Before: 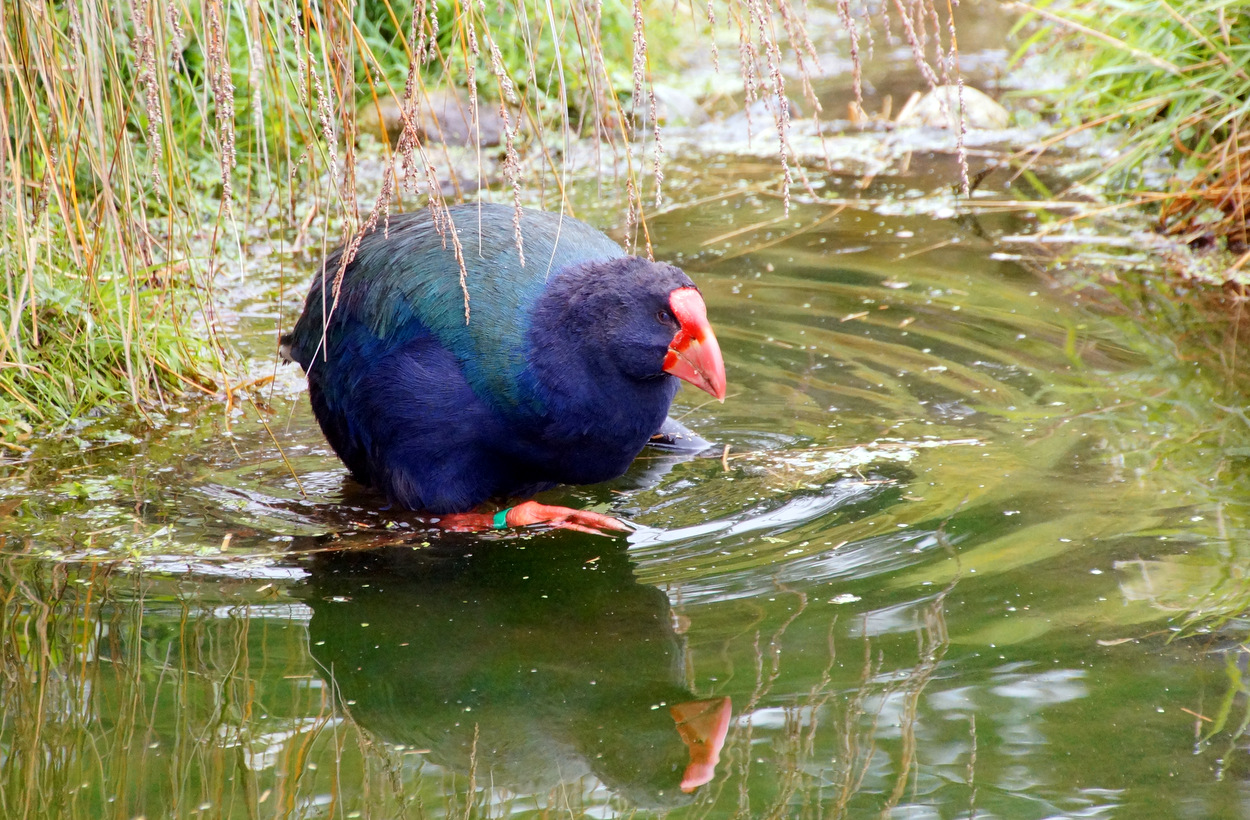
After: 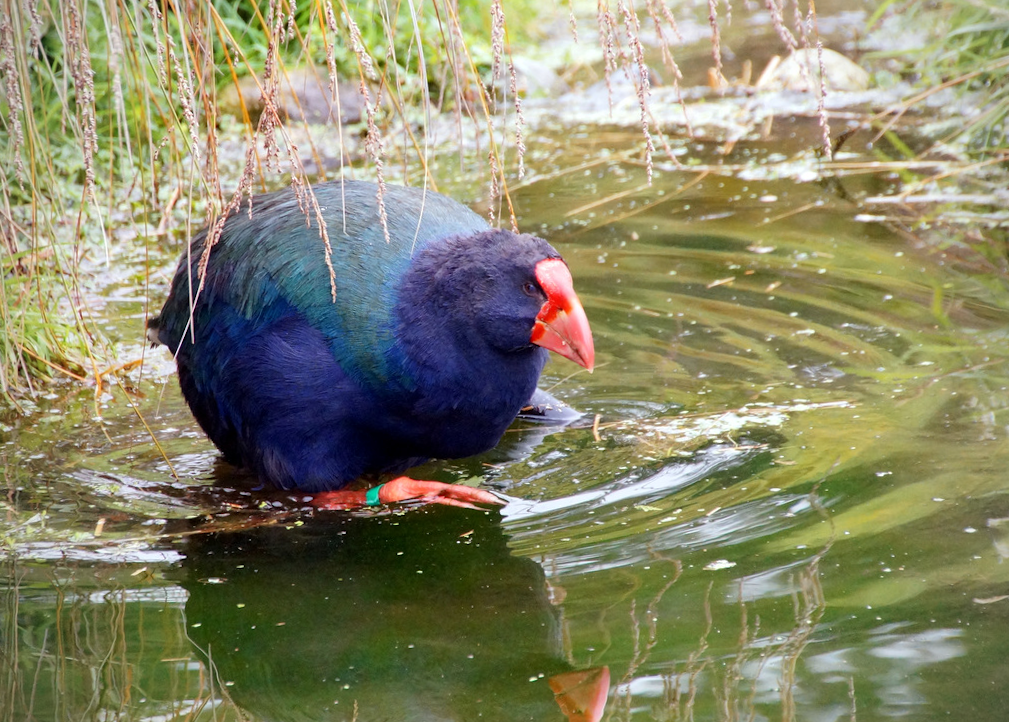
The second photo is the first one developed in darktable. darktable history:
crop: left 11.225%, top 5.381%, right 9.565%, bottom 10.314%
vignetting: fall-off radius 60.92%
rotate and perspective: rotation -1.75°, automatic cropping off
